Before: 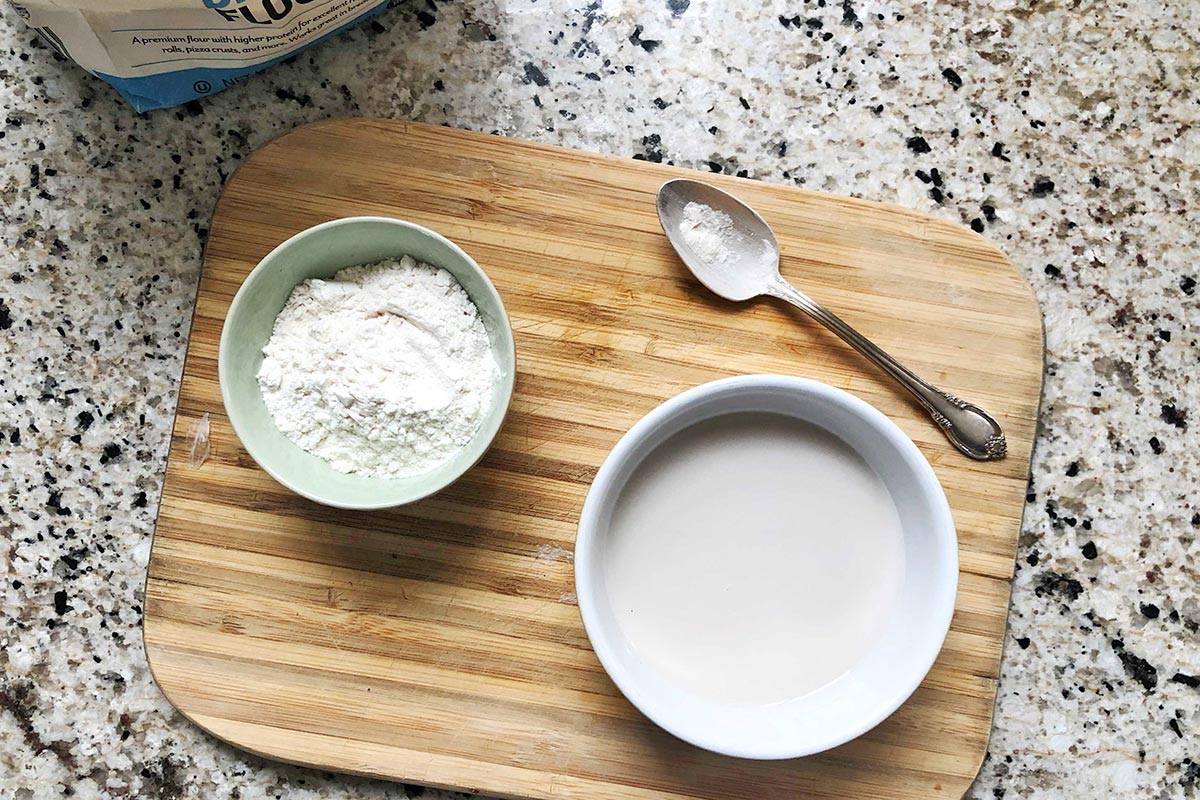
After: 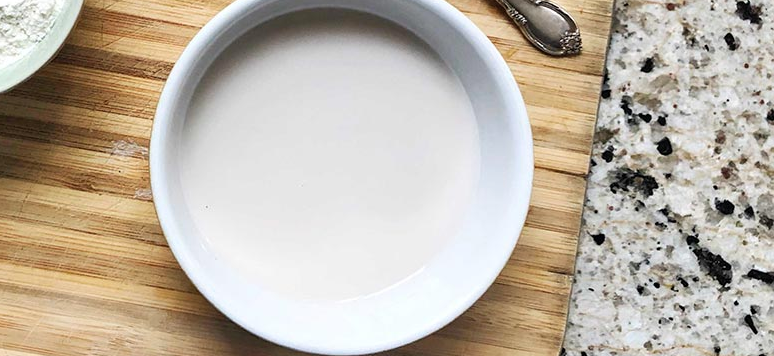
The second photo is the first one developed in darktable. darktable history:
velvia: strength 6.68%
crop and rotate: left 35.425%, top 50.551%, bottom 4.905%
